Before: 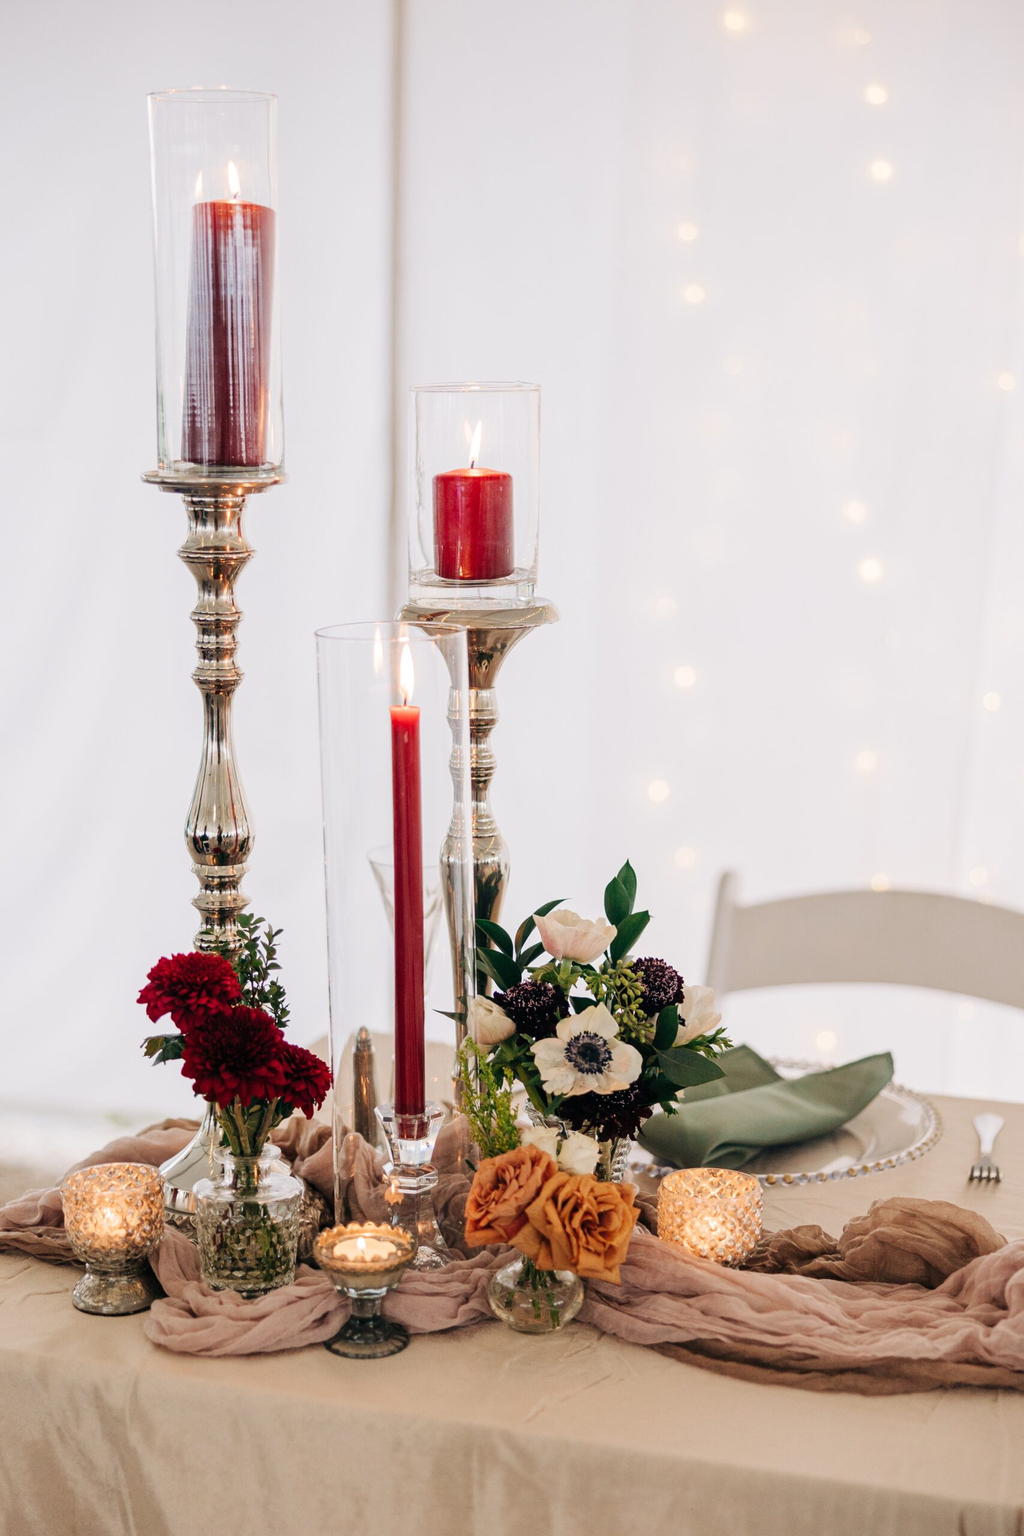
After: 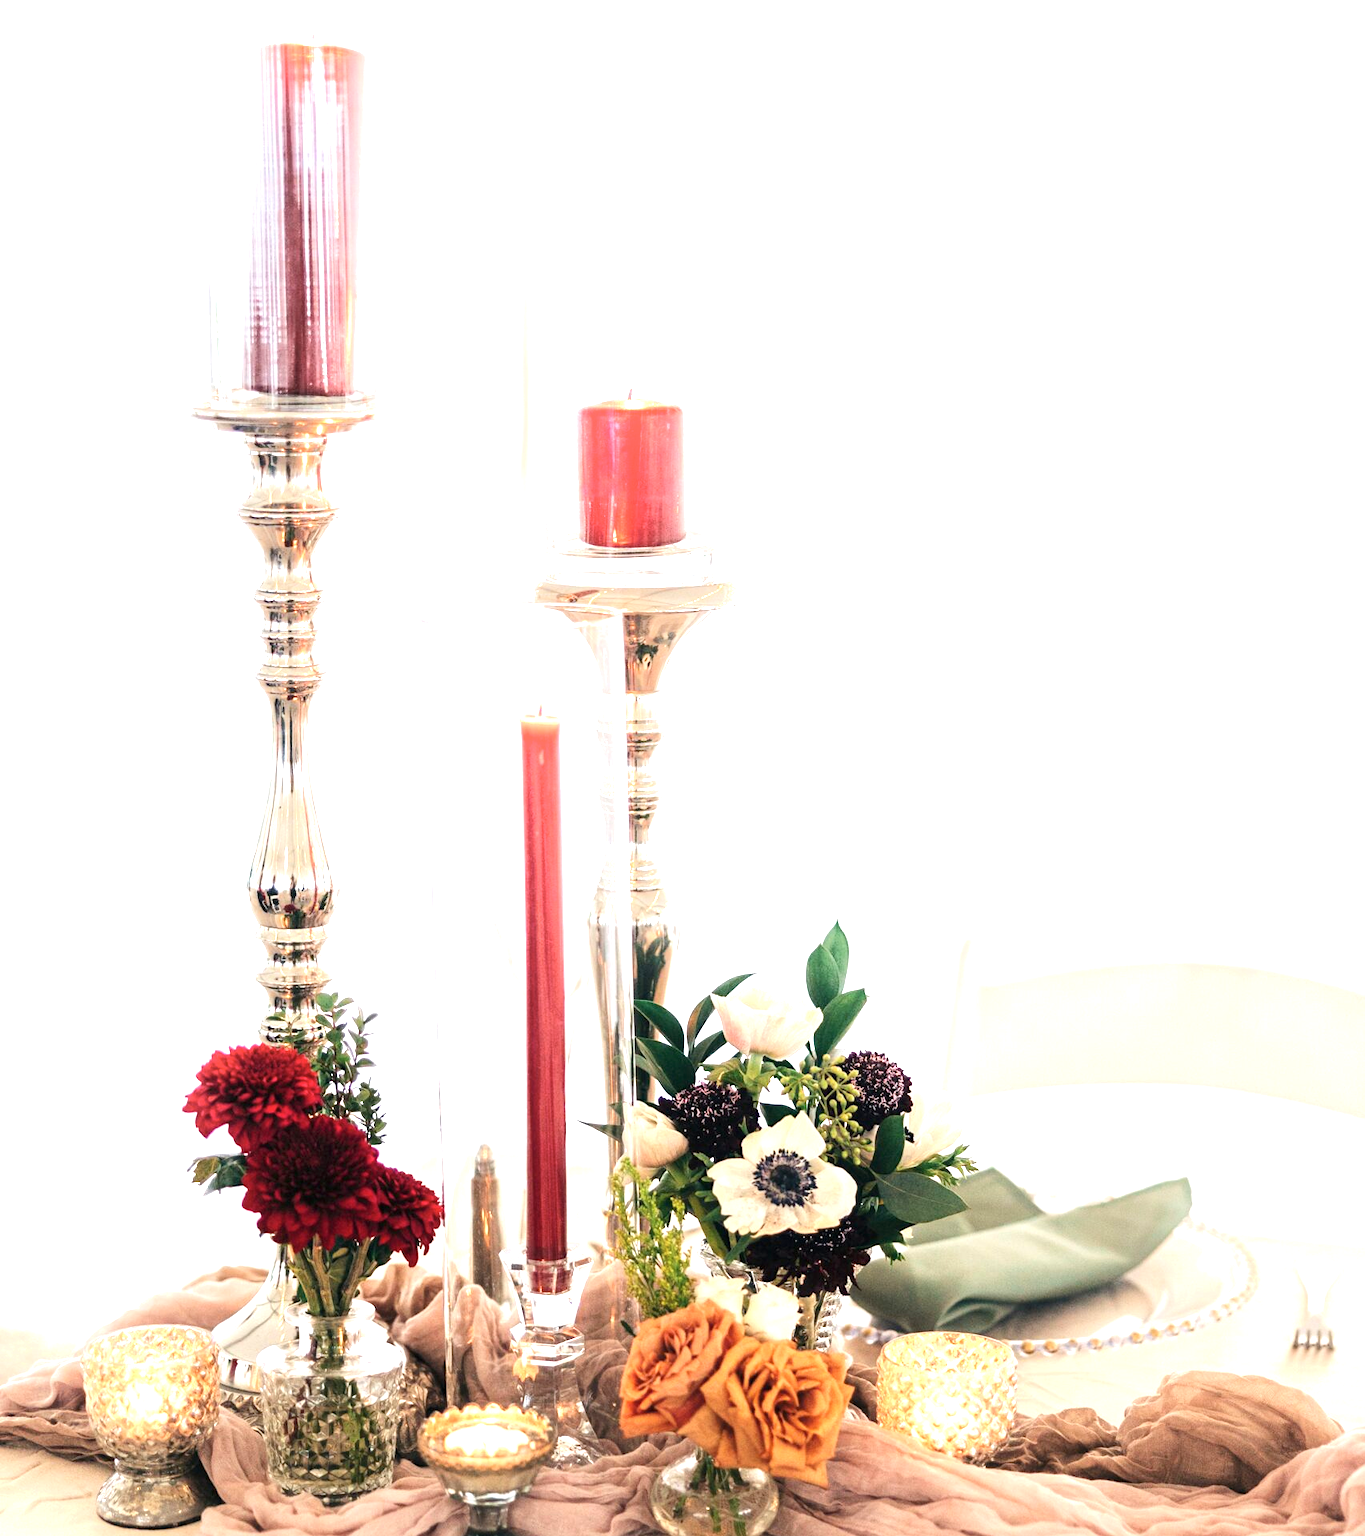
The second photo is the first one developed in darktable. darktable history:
crop: top 11.038%, bottom 13.962%
contrast brightness saturation: saturation -0.05
color correction: highlights a* -0.182, highlights b* -0.124
exposure: black level correction 0, exposure 1.2 EV, compensate exposure bias true, compensate highlight preservation false
shadows and highlights: radius 93.07, shadows -14.46, white point adjustment 0.23, highlights 31.48, compress 48.23%, highlights color adjustment 52.79%, soften with gaussian
